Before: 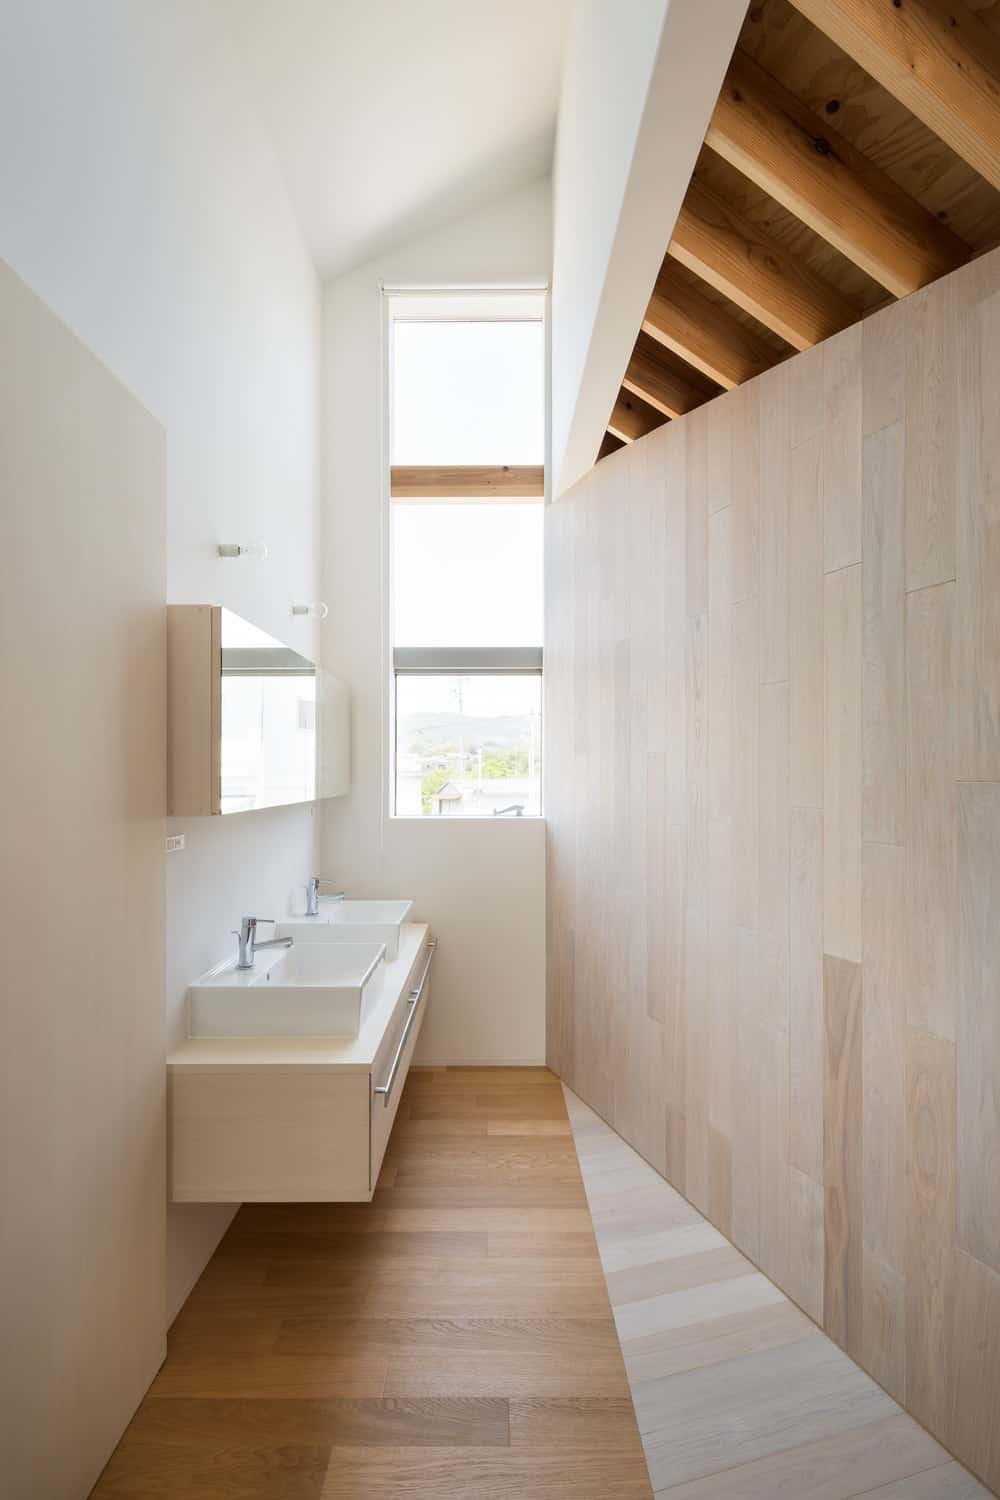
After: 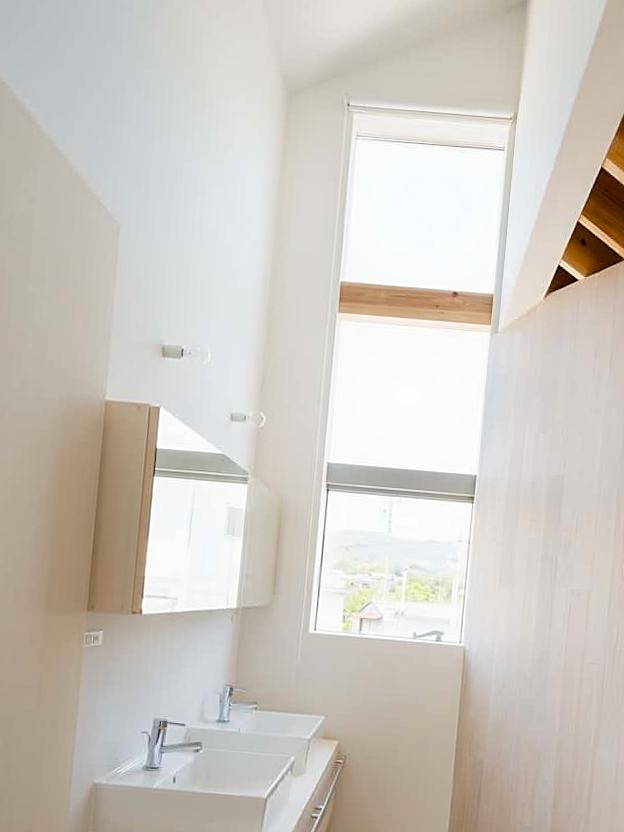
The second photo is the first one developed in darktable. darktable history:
color balance rgb: perceptual saturation grading › global saturation 20%, perceptual saturation grading › highlights -25%, perceptual saturation grading › shadows 50%
sharpen: on, module defaults
contrast equalizer: octaves 7, y [[0.6 ×6], [0.55 ×6], [0 ×6], [0 ×6], [0 ×6]], mix -0.3
crop and rotate: angle -4.99°, left 2.122%, top 6.945%, right 27.566%, bottom 30.519%
